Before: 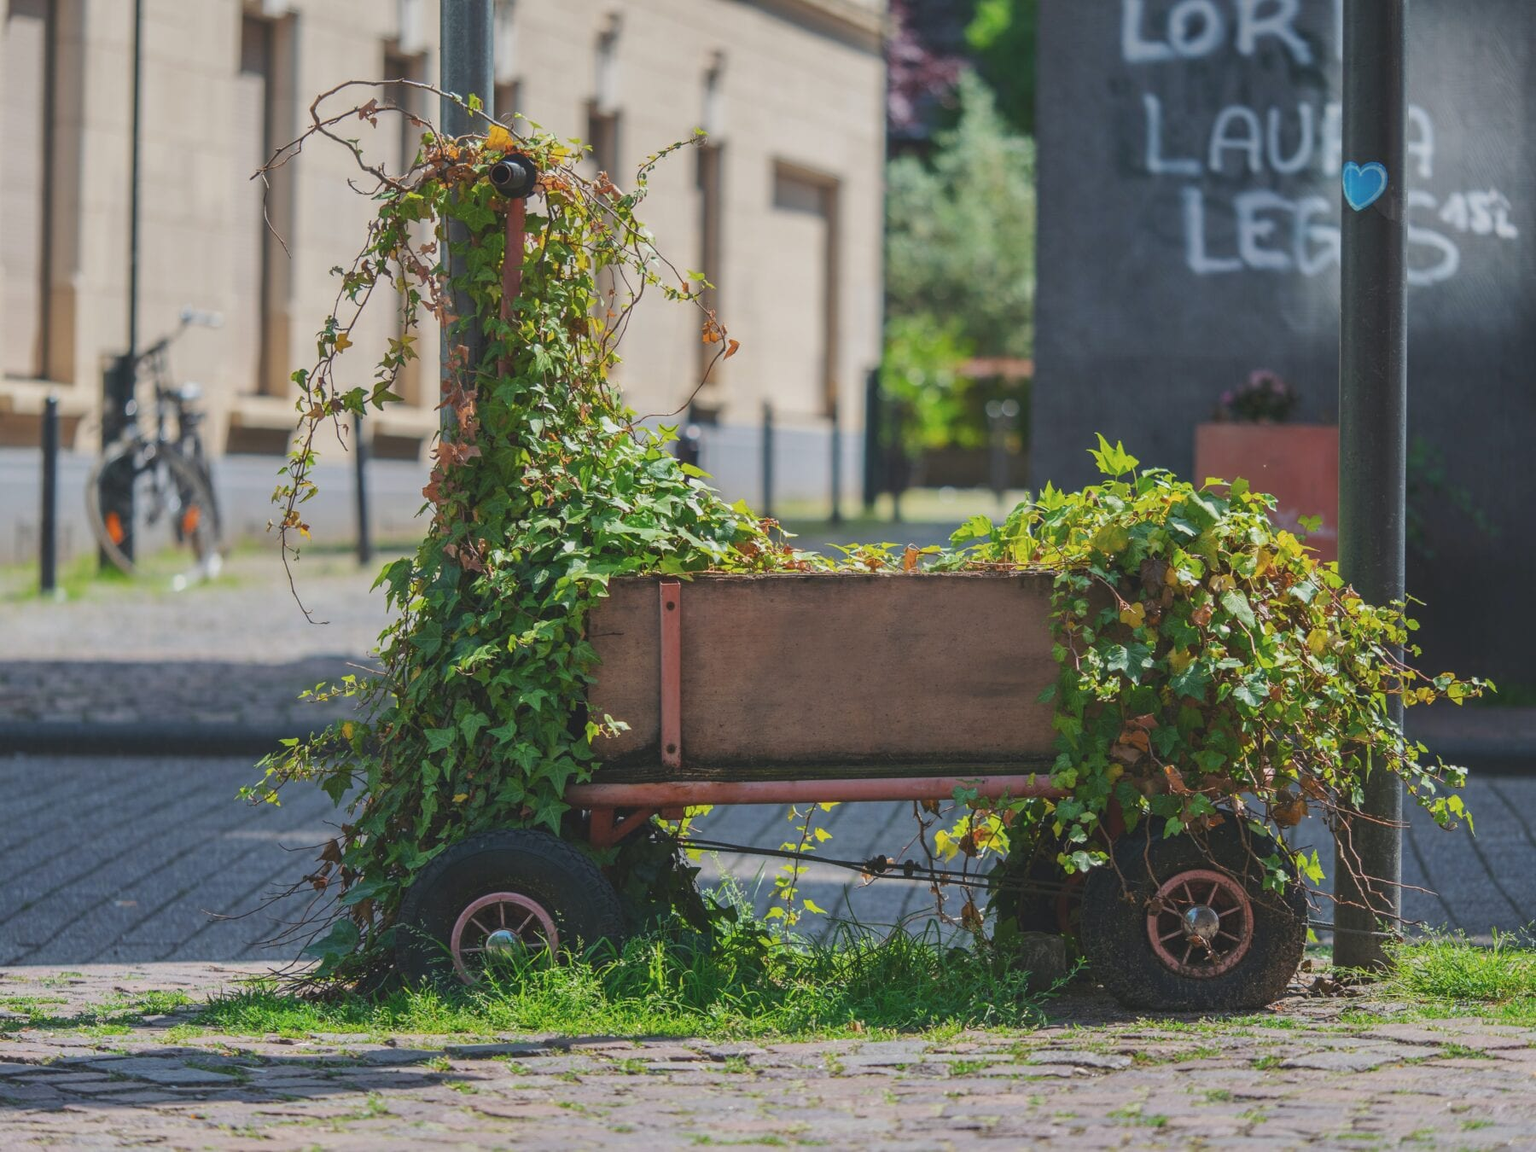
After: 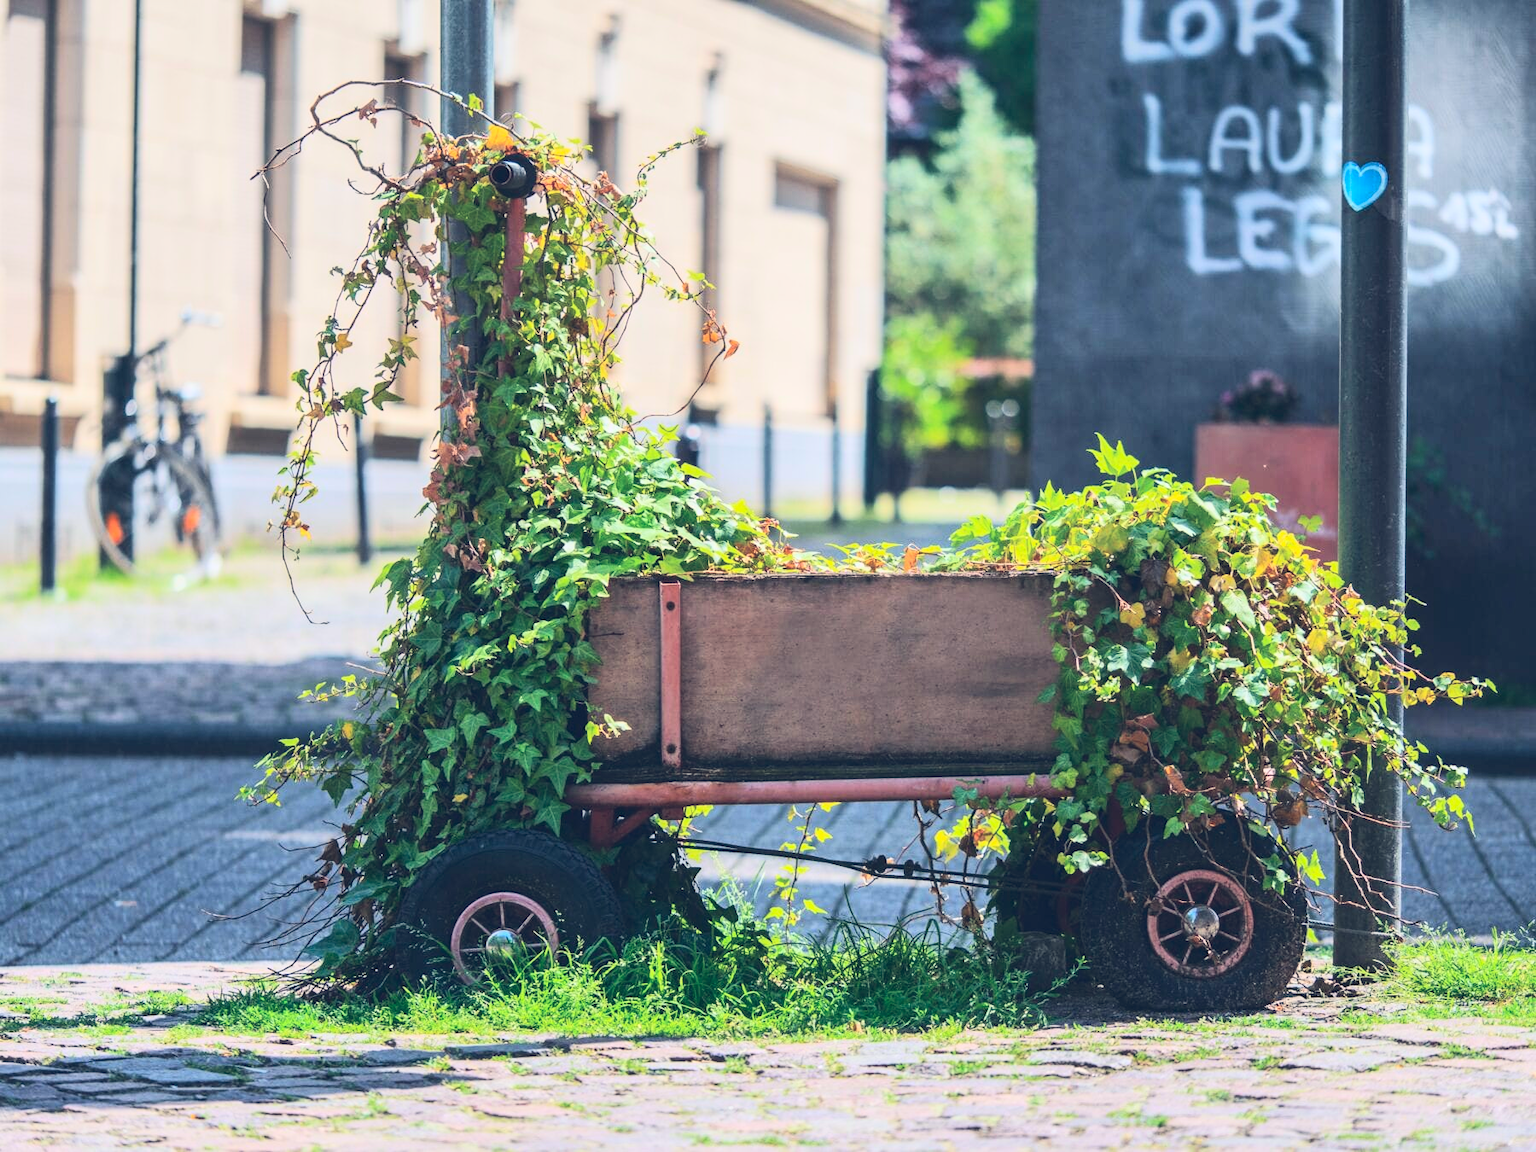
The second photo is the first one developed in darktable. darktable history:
color balance rgb: shadows lift › chroma 2.062%, shadows lift › hue 218.02°, global offset › chroma 0.252%, global offset › hue 257.72°, perceptual saturation grading › global saturation 0.779%, global vibrance 10.044%
base curve: curves: ch0 [(0, 0) (0.032, 0.025) (0.121, 0.166) (0.206, 0.329) (0.605, 0.79) (1, 1)]
contrast brightness saturation: contrast 0.196, brightness 0.162, saturation 0.215
